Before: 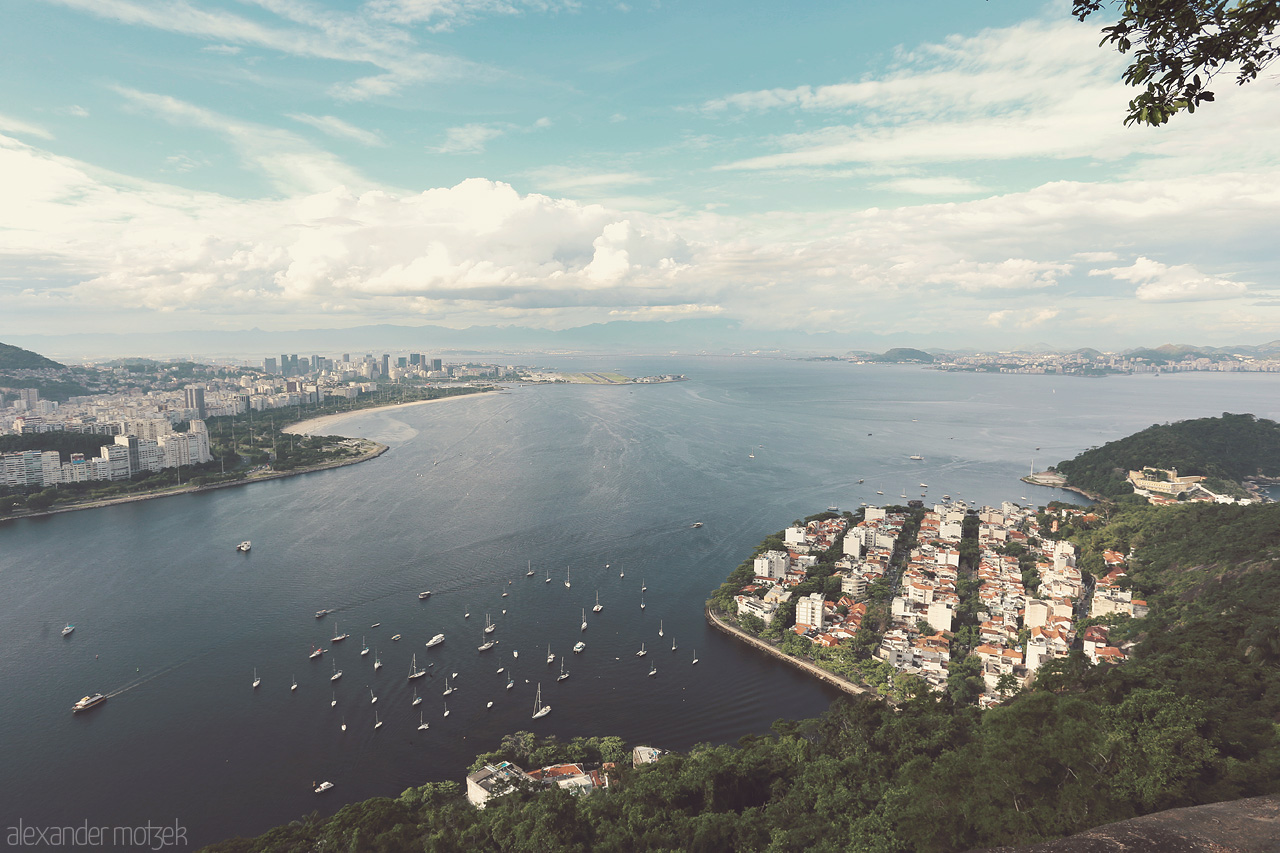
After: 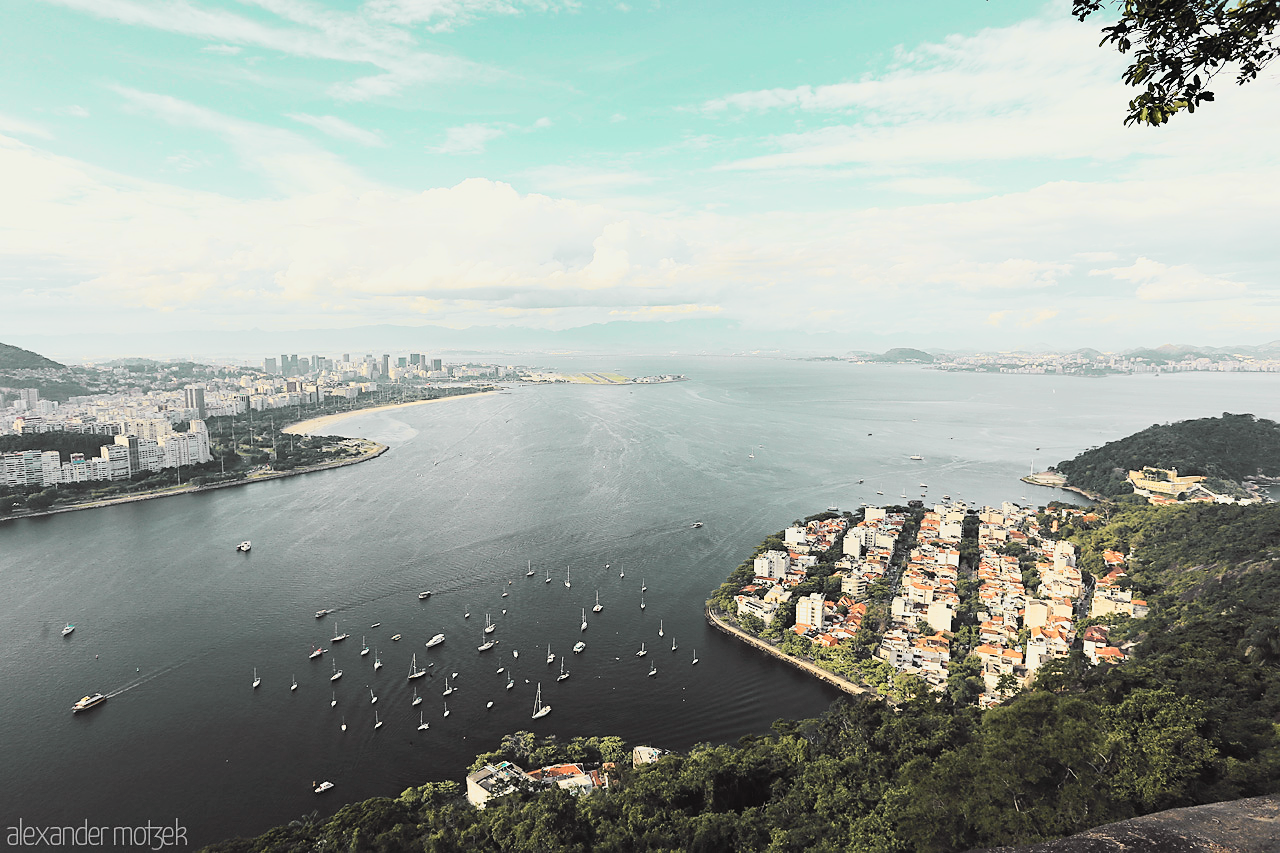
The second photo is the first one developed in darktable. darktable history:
tone curve: curves: ch0 [(0, 0.012) (0.093, 0.11) (0.345, 0.425) (0.457, 0.562) (0.628, 0.738) (0.839, 0.909) (0.998, 0.978)]; ch1 [(0, 0) (0.437, 0.408) (0.472, 0.47) (0.502, 0.497) (0.527, 0.523) (0.568, 0.577) (0.62, 0.66) (0.669, 0.748) (0.859, 0.899) (1, 1)]; ch2 [(0, 0) (0.33, 0.301) (0.421, 0.443) (0.473, 0.498) (0.509, 0.502) (0.535, 0.545) (0.549, 0.576) (0.644, 0.703) (1, 1)], color space Lab, independent channels, preserve colors none
sharpen: radius 1.864, amount 0.398, threshold 1.271
filmic rgb: black relative exposure -16 EV, white relative exposure 6.29 EV, hardness 5.1, contrast 1.35
